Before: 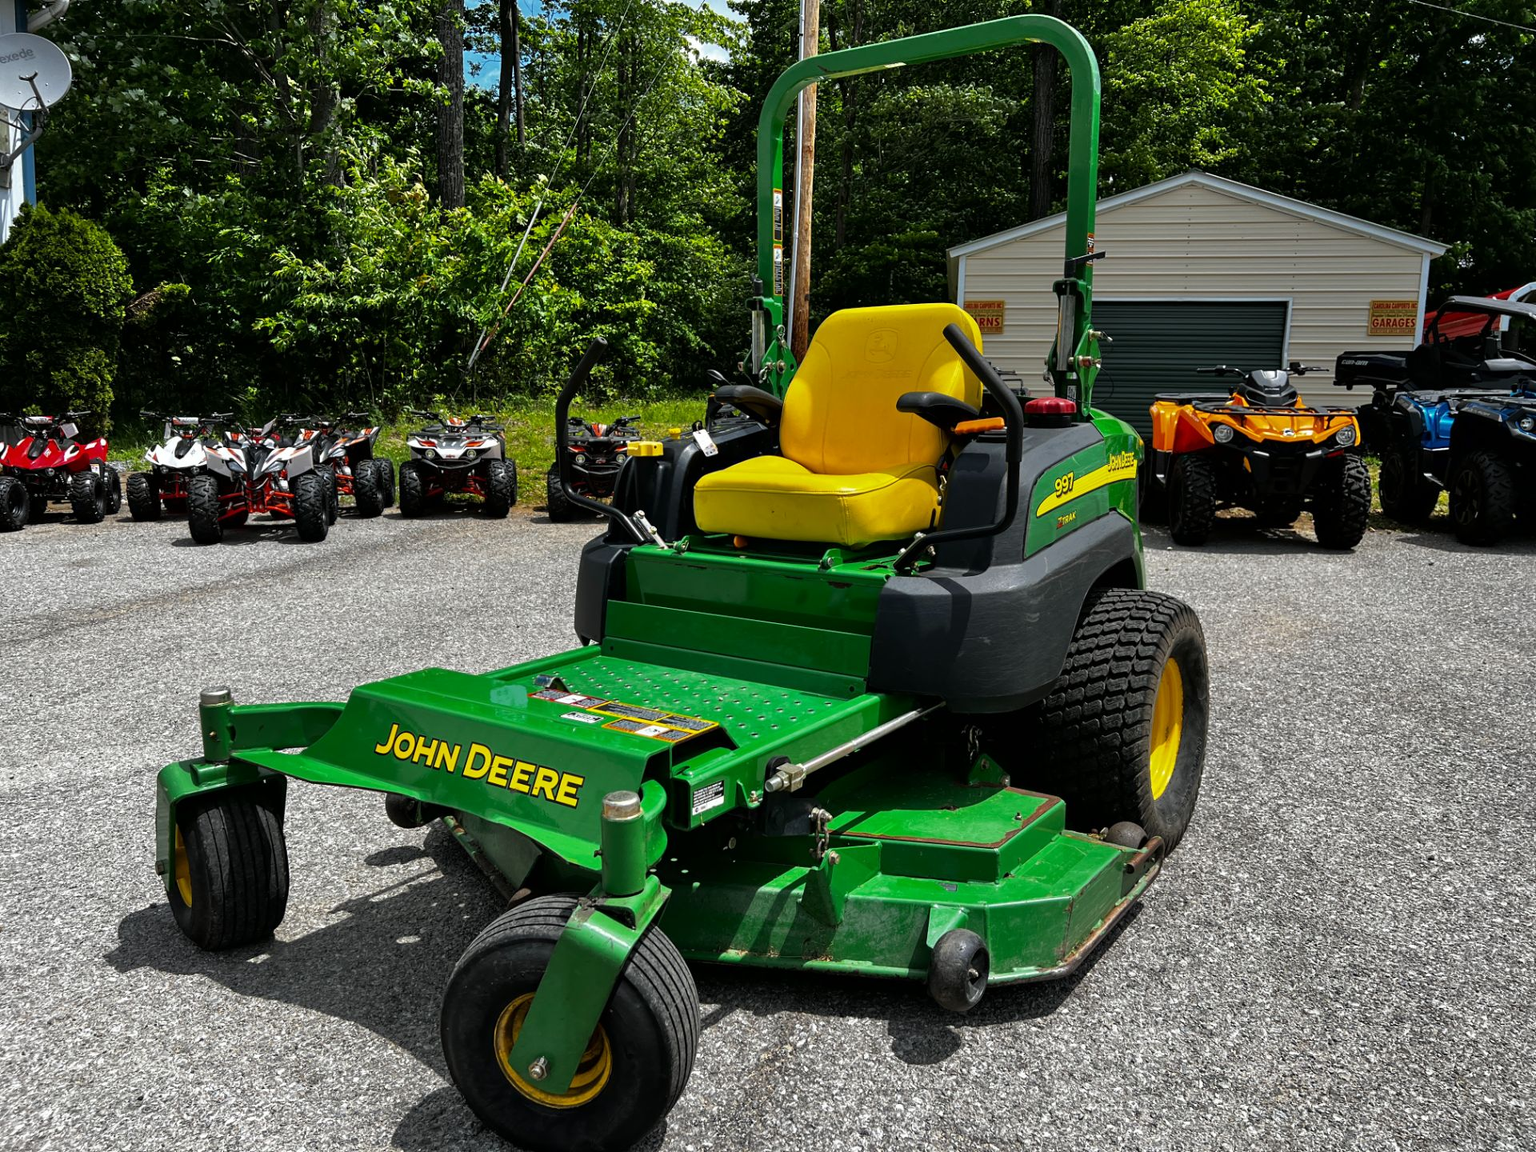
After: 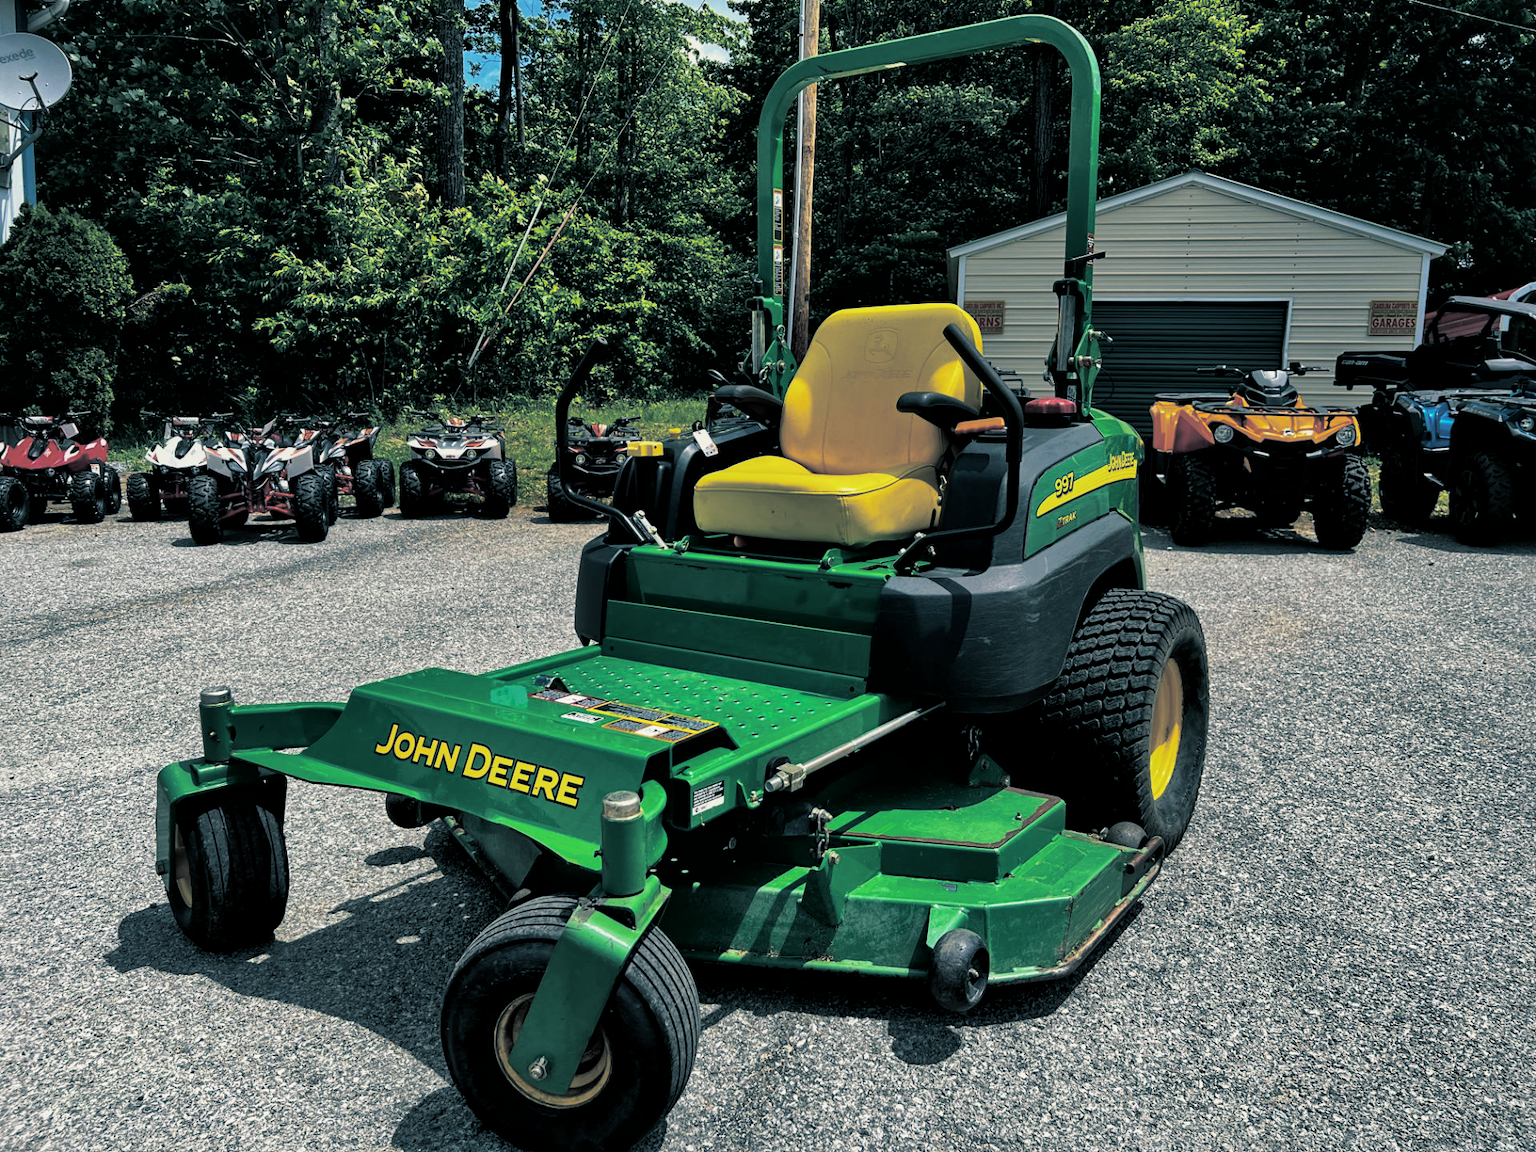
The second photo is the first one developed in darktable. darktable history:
split-toning: shadows › hue 205.2°, shadows › saturation 0.43, highlights › hue 54°, highlights › saturation 0.54
filmic rgb: black relative exposure -14.19 EV, white relative exposure 3.39 EV, hardness 7.89, preserve chrominance max RGB
local contrast: mode bilateral grid, contrast 20, coarseness 50, detail 150%, midtone range 0.2
velvia: strength 30%
